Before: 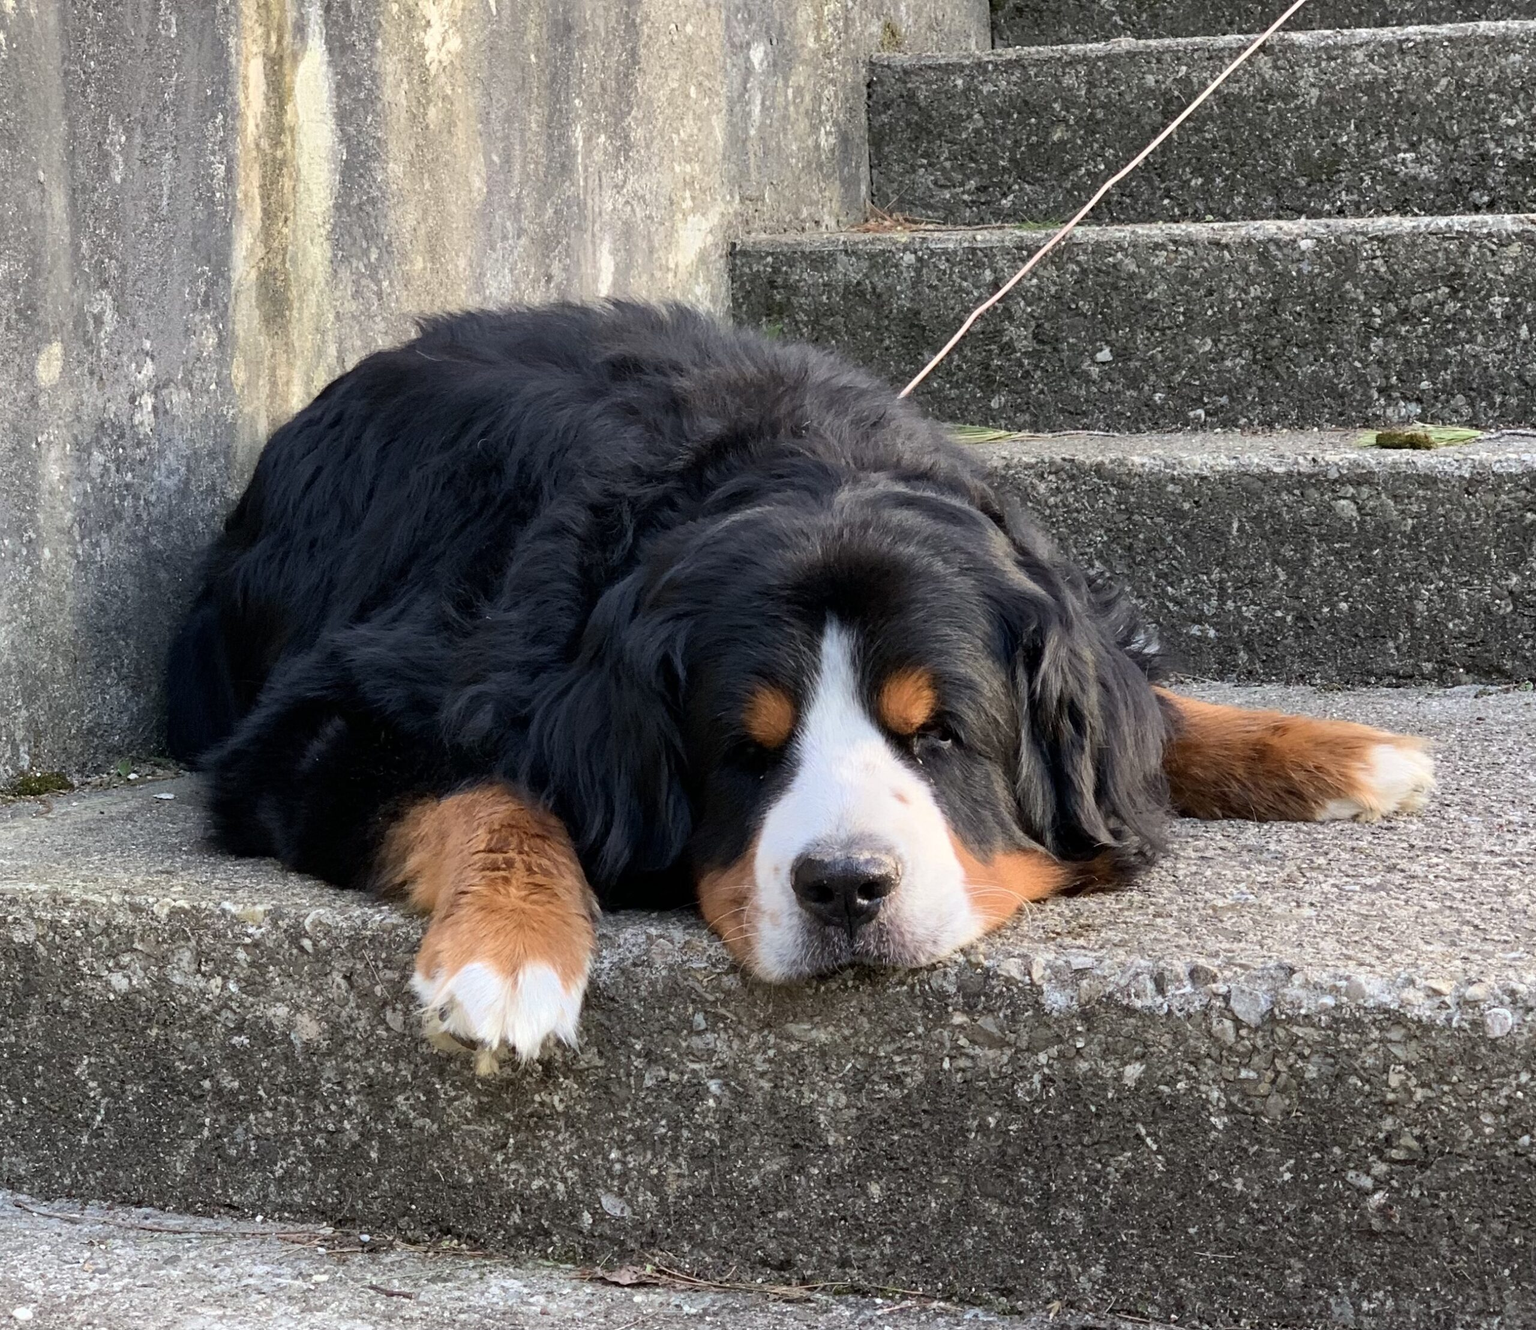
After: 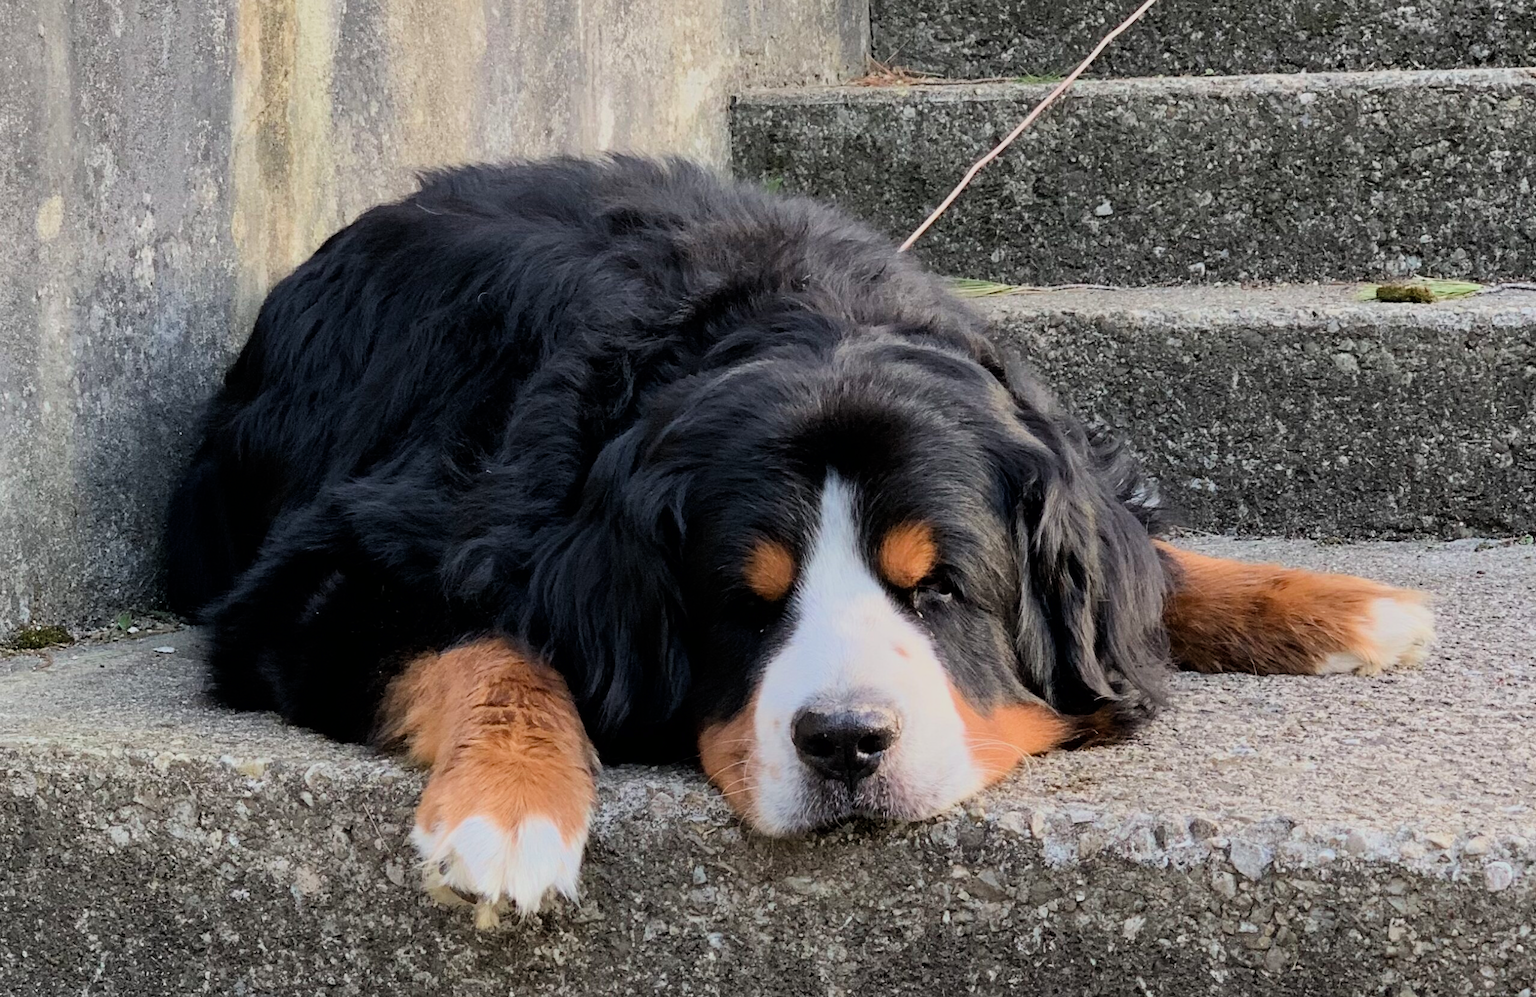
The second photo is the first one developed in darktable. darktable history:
filmic rgb: black relative exposure -7.65 EV, white relative exposure 4.56 EV, hardness 3.61, color science v6 (2022)
exposure: exposure 0.2 EV, compensate highlight preservation false
contrast brightness saturation: saturation -0.05
crop: top 11.038%, bottom 13.962%
